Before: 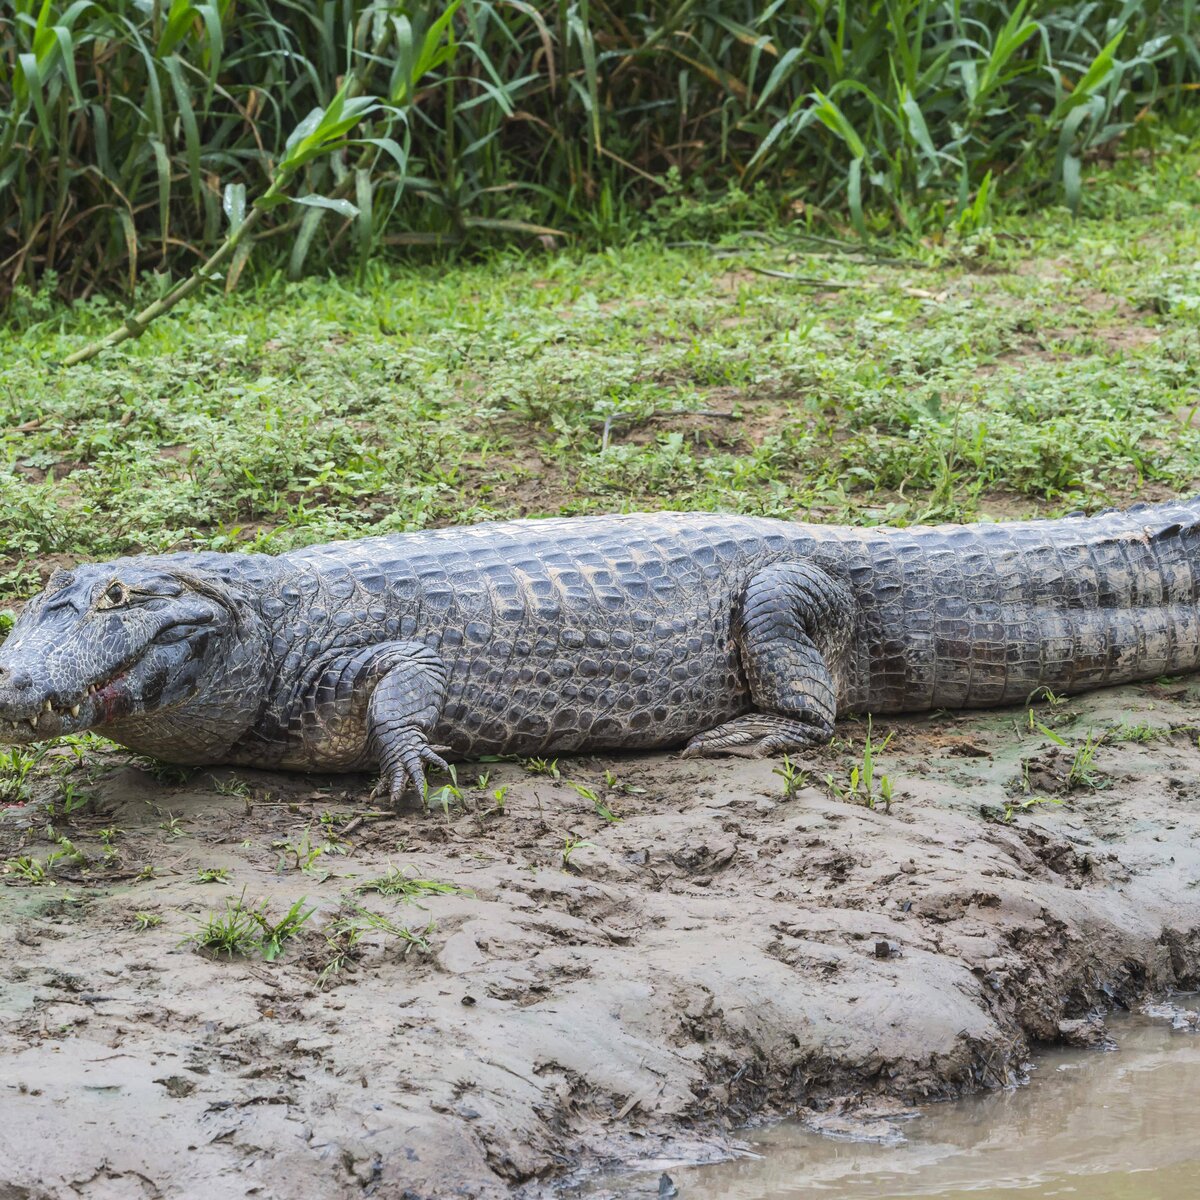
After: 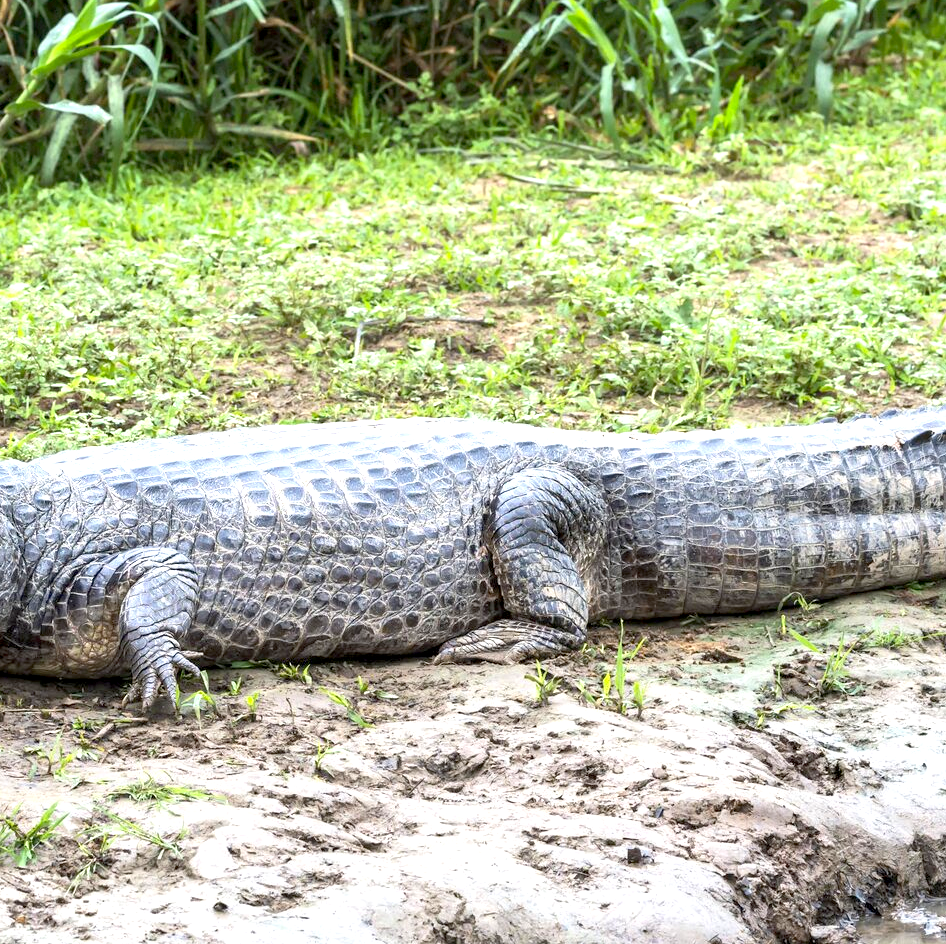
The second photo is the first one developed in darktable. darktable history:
crop and rotate: left 20.74%, top 7.912%, right 0.375%, bottom 13.378%
exposure: black level correction 0.008, exposure 0.979 EV, compensate highlight preservation false
rotate and perspective: automatic cropping off
